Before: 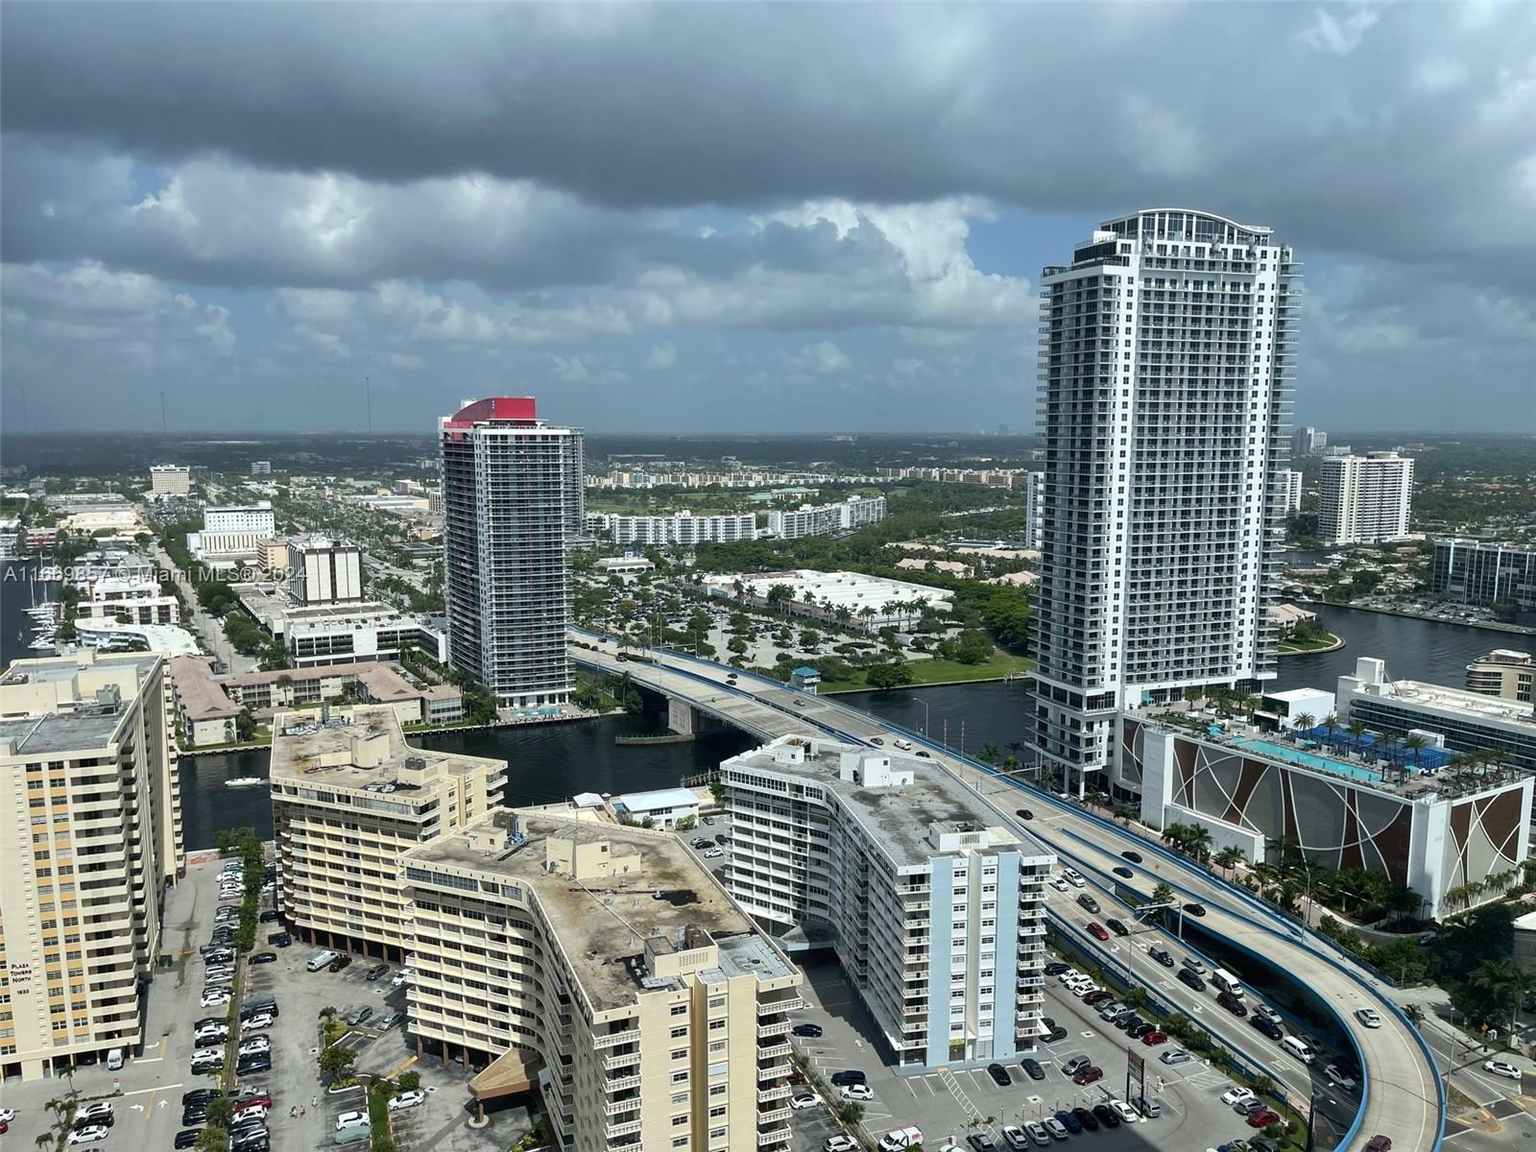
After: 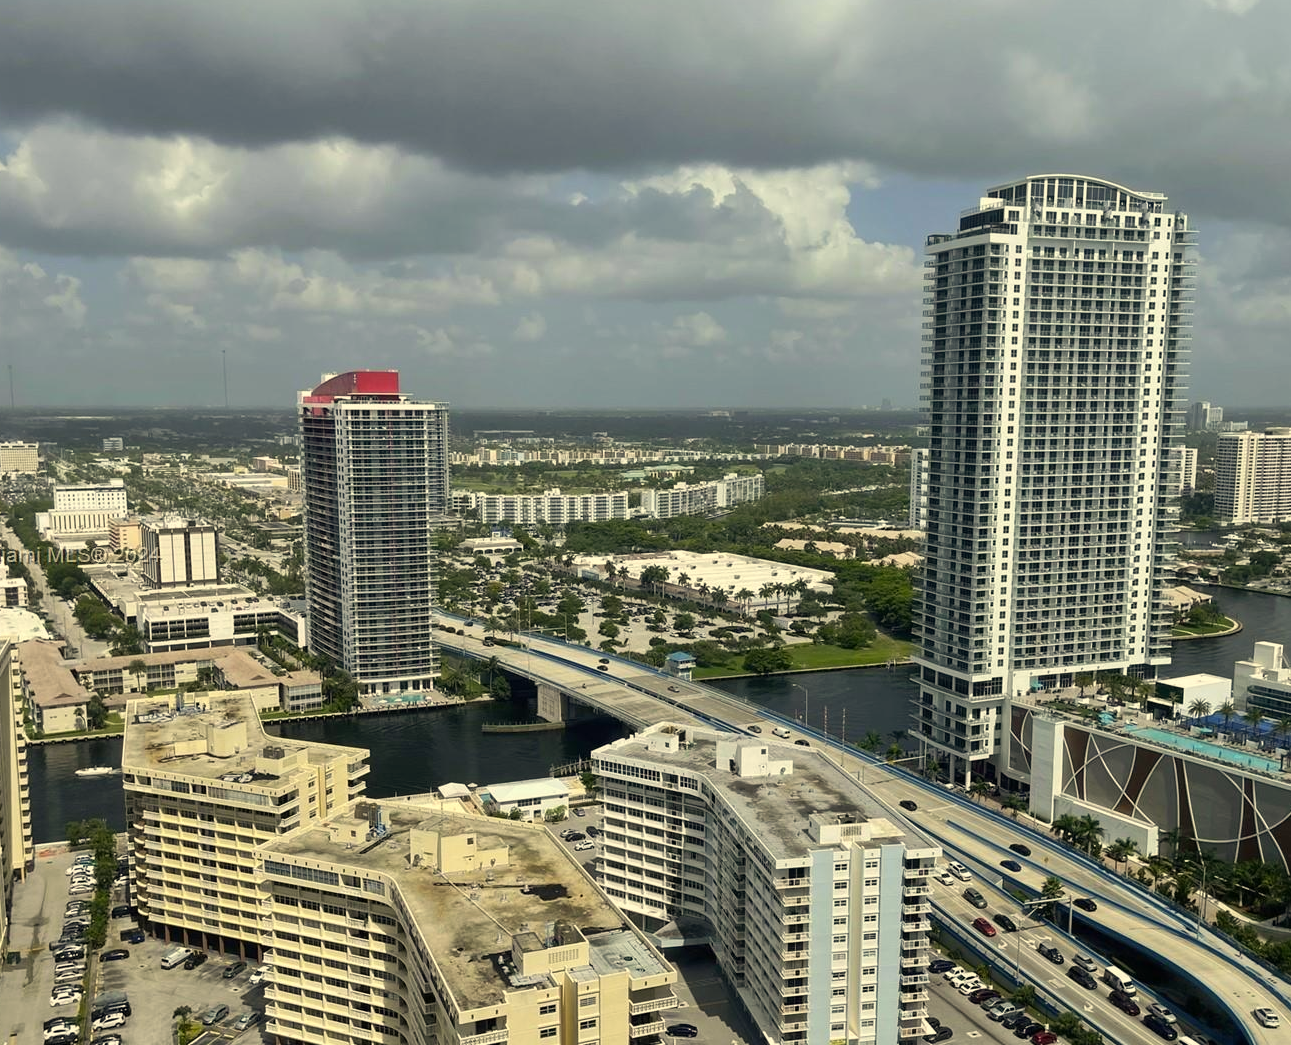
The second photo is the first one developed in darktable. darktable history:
crop: left 9.997%, top 3.639%, right 9.259%, bottom 9.271%
color correction: highlights a* 2.53, highlights b* 22.72
